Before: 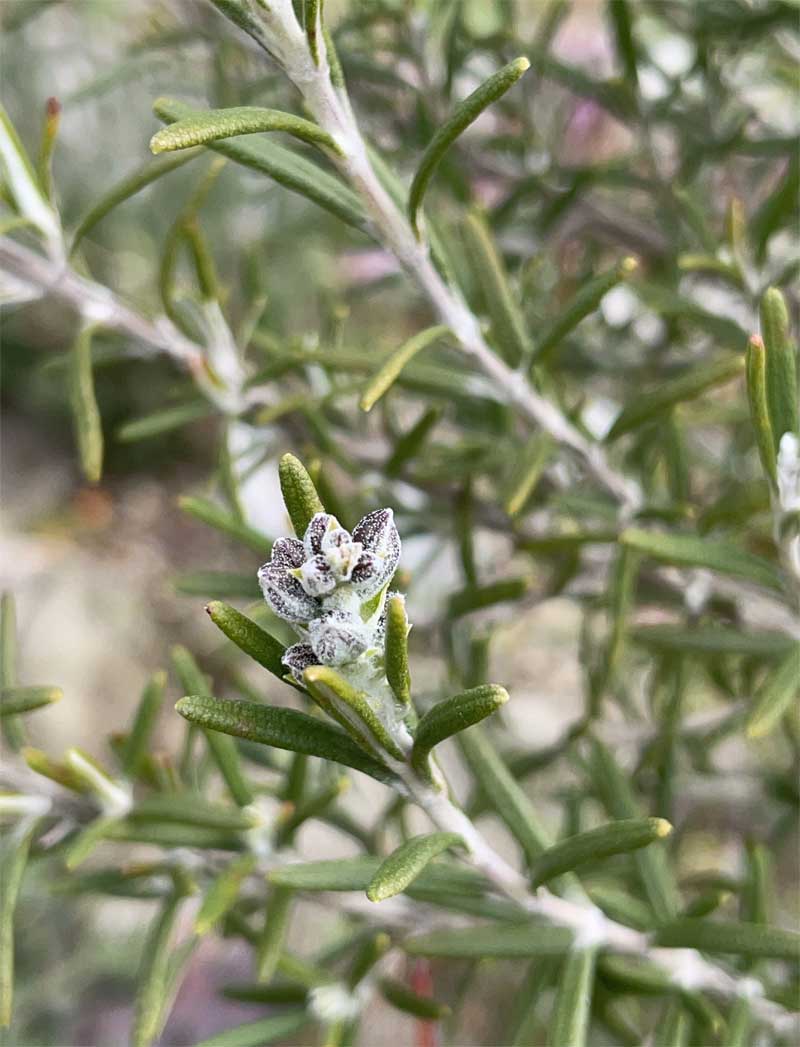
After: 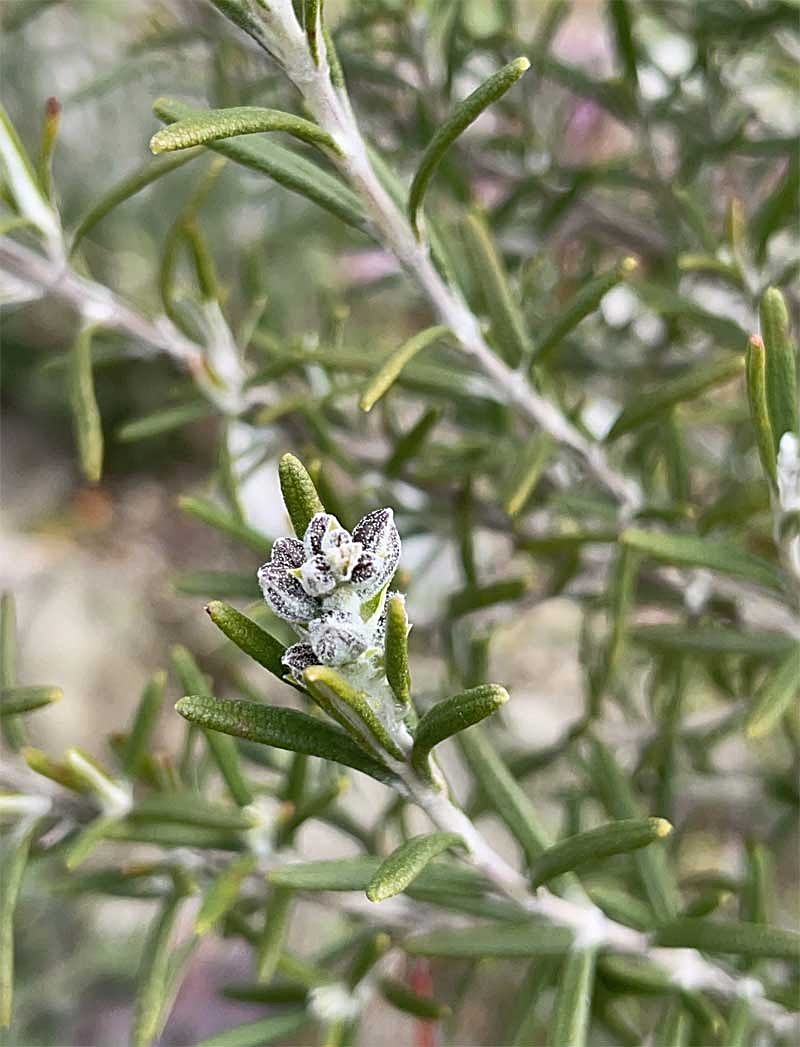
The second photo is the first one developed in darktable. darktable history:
sharpen: on, module defaults
shadows and highlights: shadows 6.13, soften with gaussian
